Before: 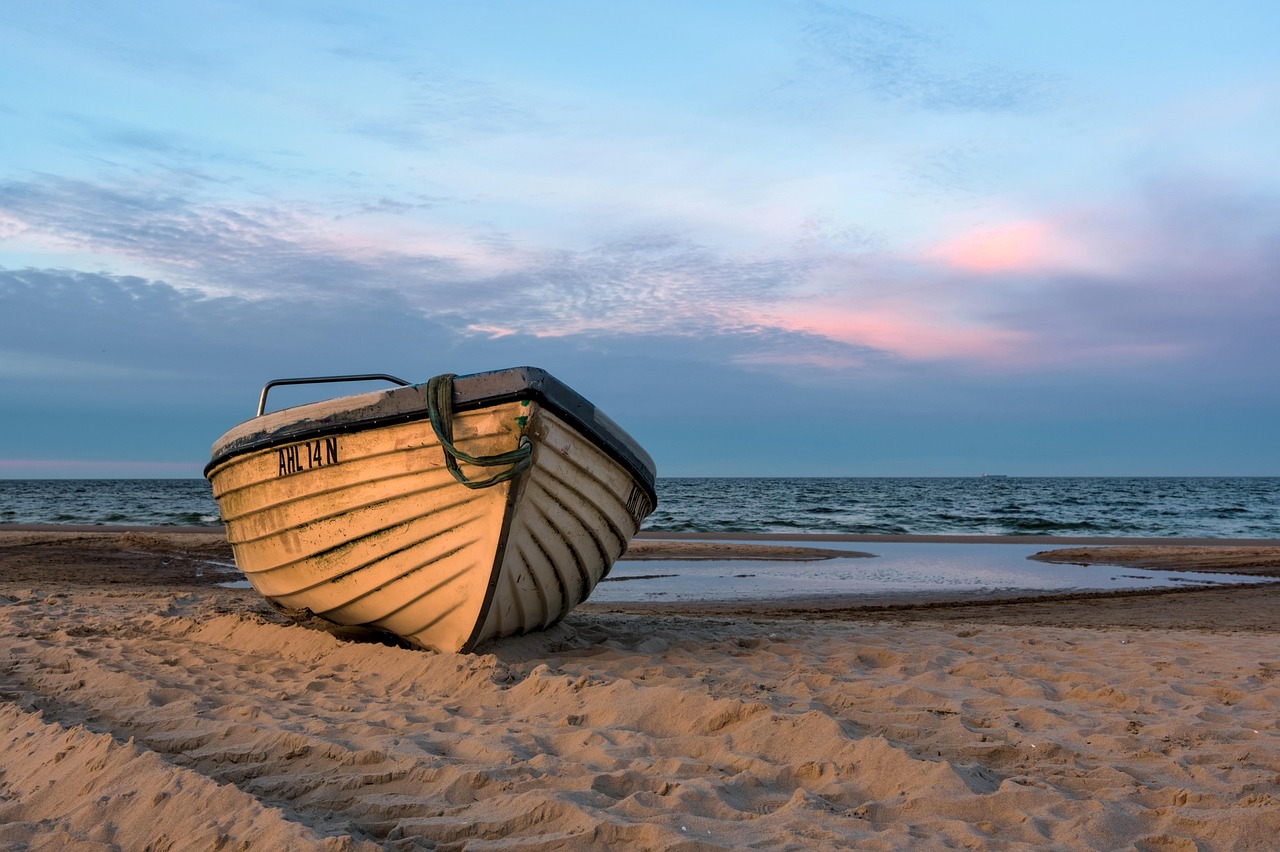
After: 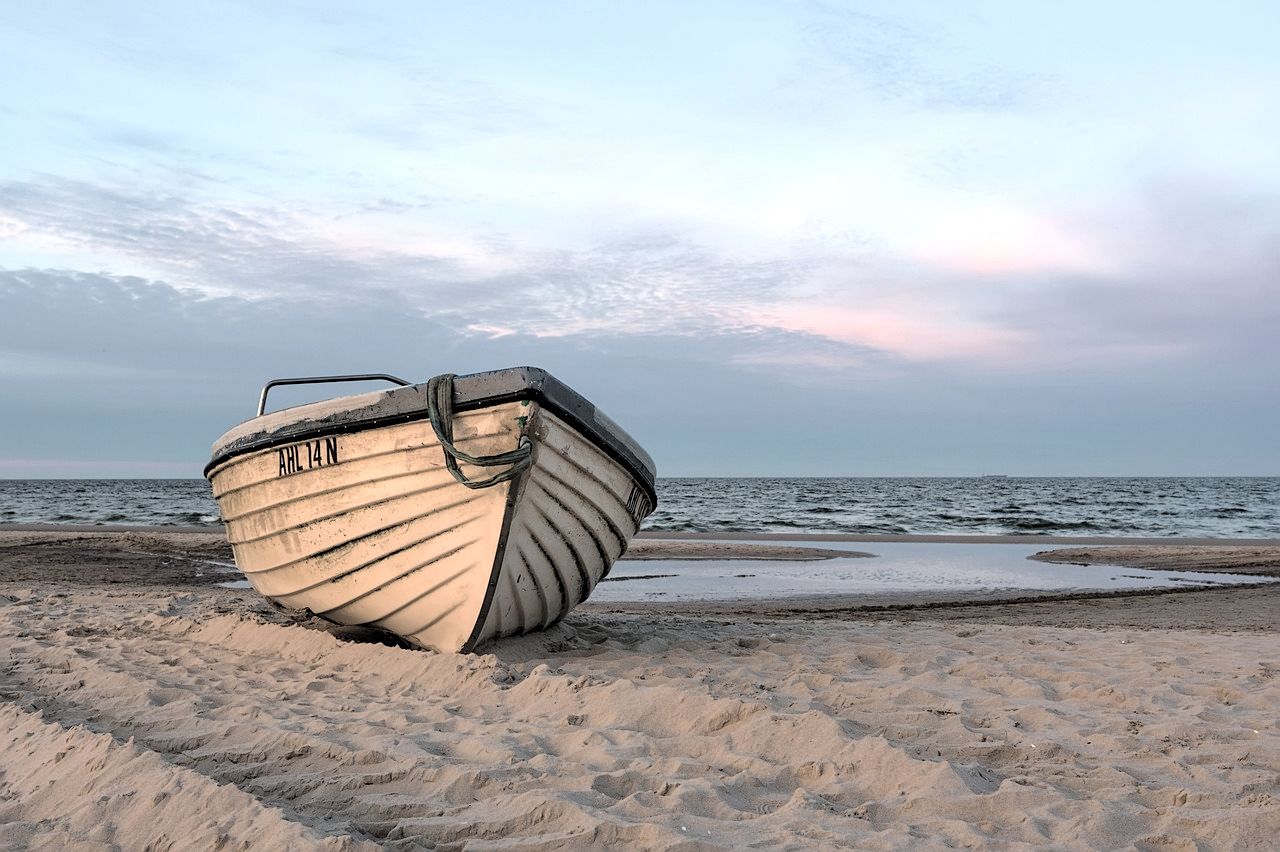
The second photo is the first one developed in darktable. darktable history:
contrast brightness saturation: brightness 0.181, saturation -0.513
tone equalizer: -8 EV -0.39 EV, -7 EV -0.42 EV, -6 EV -0.363 EV, -5 EV -0.218 EV, -3 EV 0.229 EV, -2 EV 0.322 EV, -1 EV 0.391 EV, +0 EV 0.414 EV
sharpen: amount 0.207
